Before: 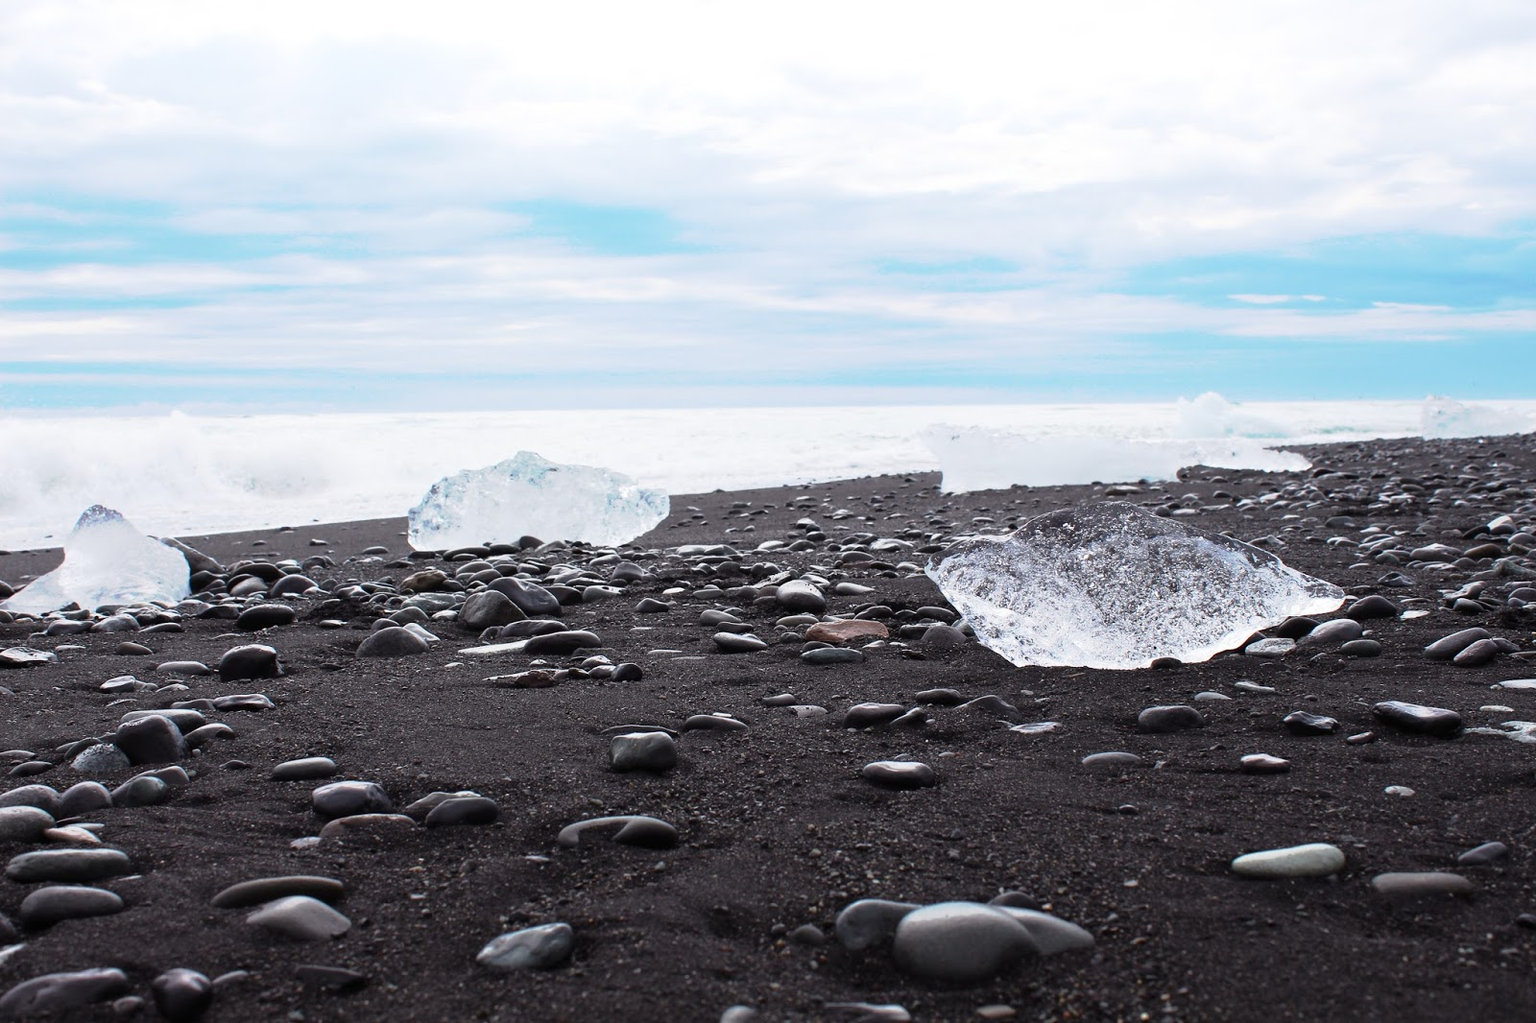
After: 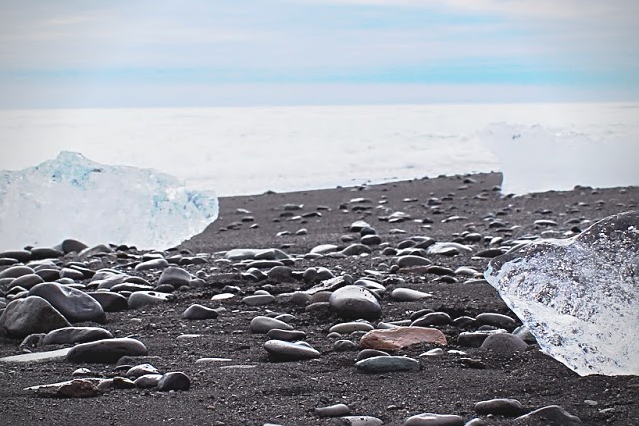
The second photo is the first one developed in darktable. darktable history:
vignetting: on, module defaults
crop: left 30%, top 30%, right 30%, bottom 30%
contrast brightness saturation: contrast -0.1, brightness 0.05, saturation 0.08
sharpen: on, module defaults
